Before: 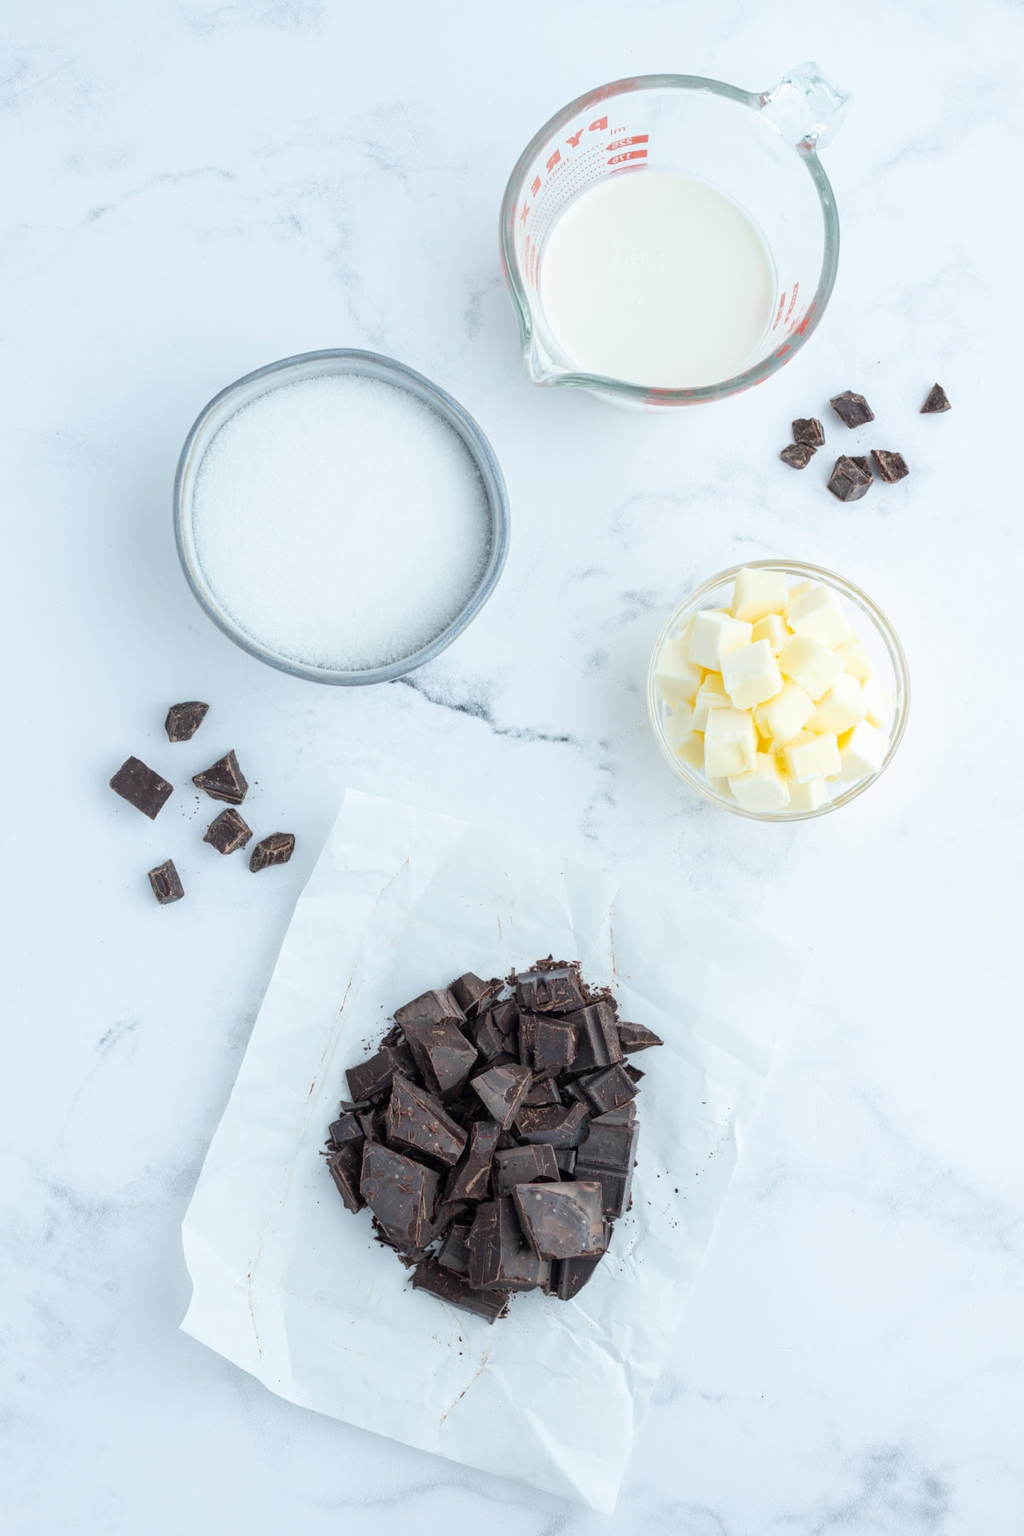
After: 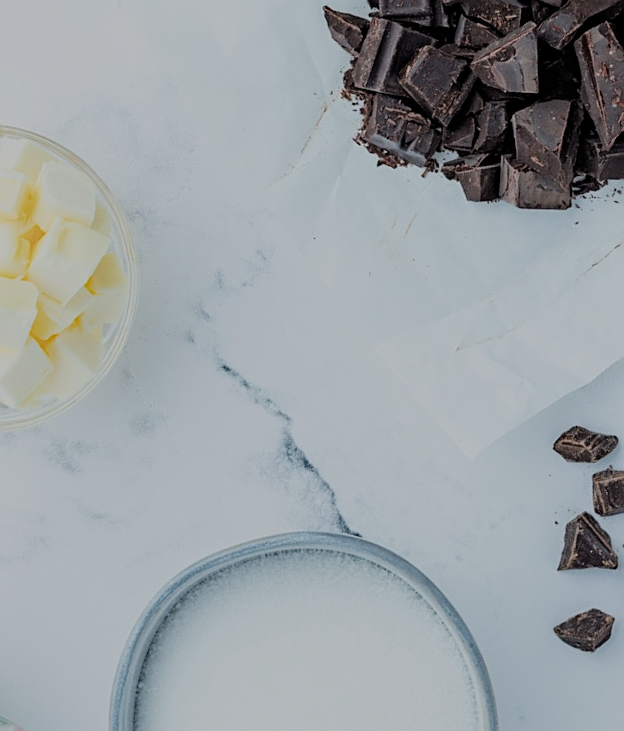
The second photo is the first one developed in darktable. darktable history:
sharpen: on, module defaults
filmic rgb: black relative exposure -7.65 EV, white relative exposure 4.56 EV, hardness 3.61, color science v4 (2020)
crop and rotate: angle 146.87°, left 9.202%, top 15.658%, right 4.519%, bottom 16.963%
shadows and highlights: radius 120.67, shadows 21.36, white point adjustment -9.63, highlights -15.61, soften with gaussian
haze removal: strength 0.283, distance 0.249, compatibility mode true, adaptive false
